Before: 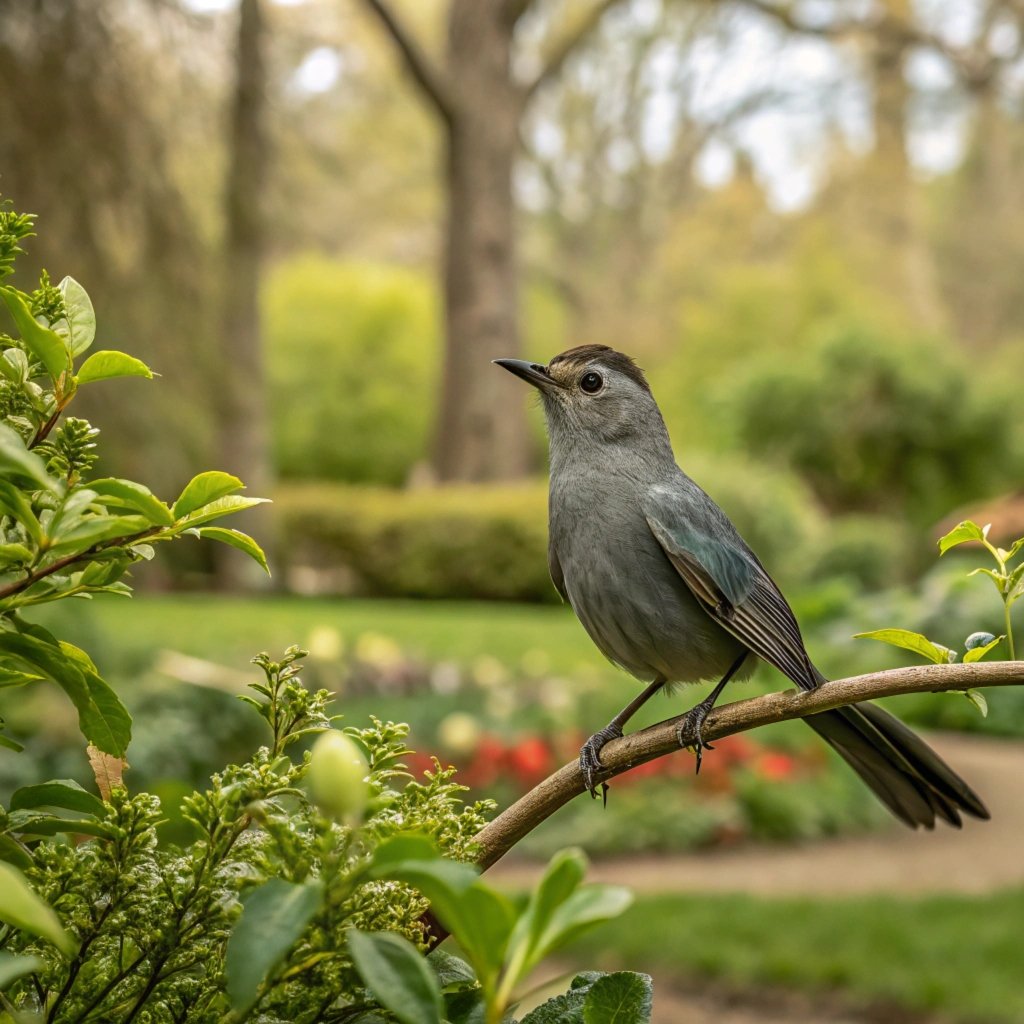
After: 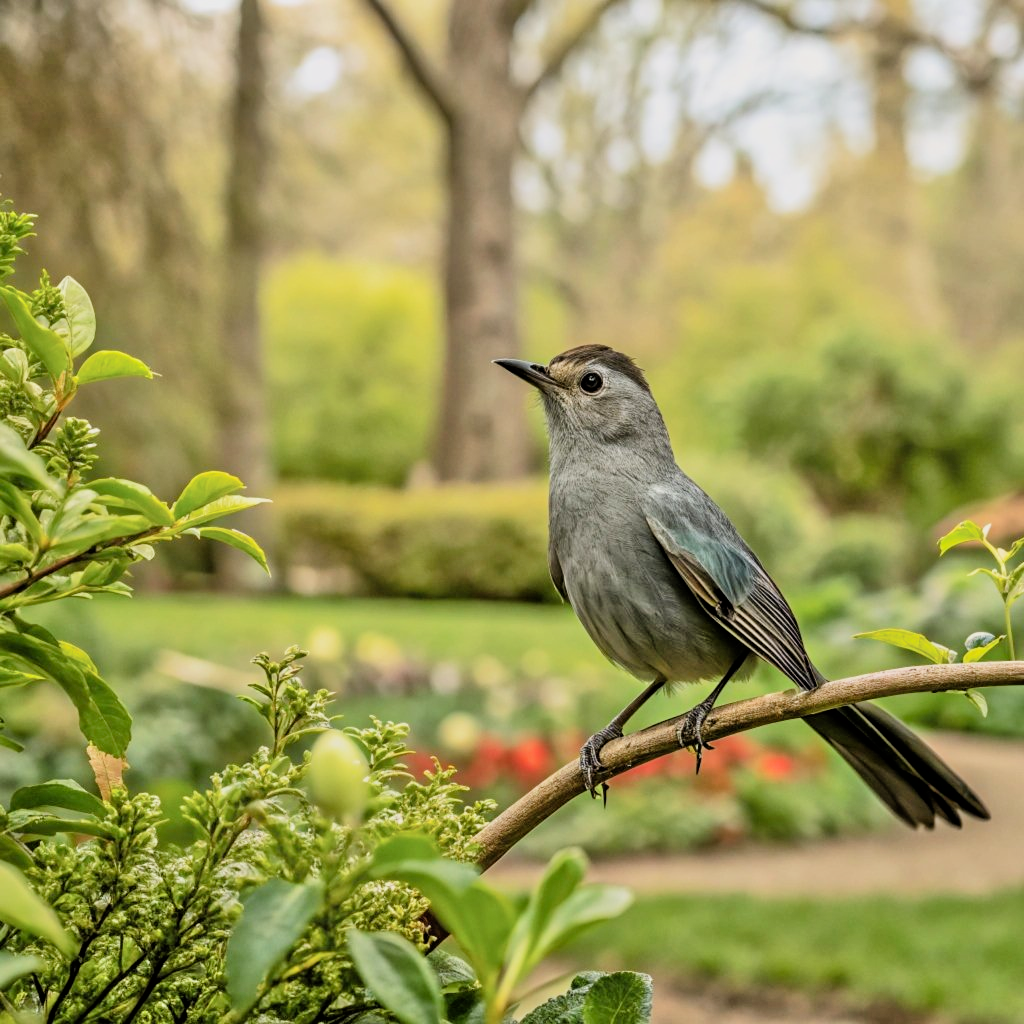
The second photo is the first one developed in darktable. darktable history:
filmic rgb: black relative exposure -5.01 EV, white relative exposure 3.99 EV, hardness 2.91, contrast 1.49, contrast in shadows safe
tone equalizer: -7 EV 0.156 EV, -6 EV 0.592 EV, -5 EV 1.15 EV, -4 EV 1.3 EV, -3 EV 1.18 EV, -2 EV 0.6 EV, -1 EV 0.153 EV
